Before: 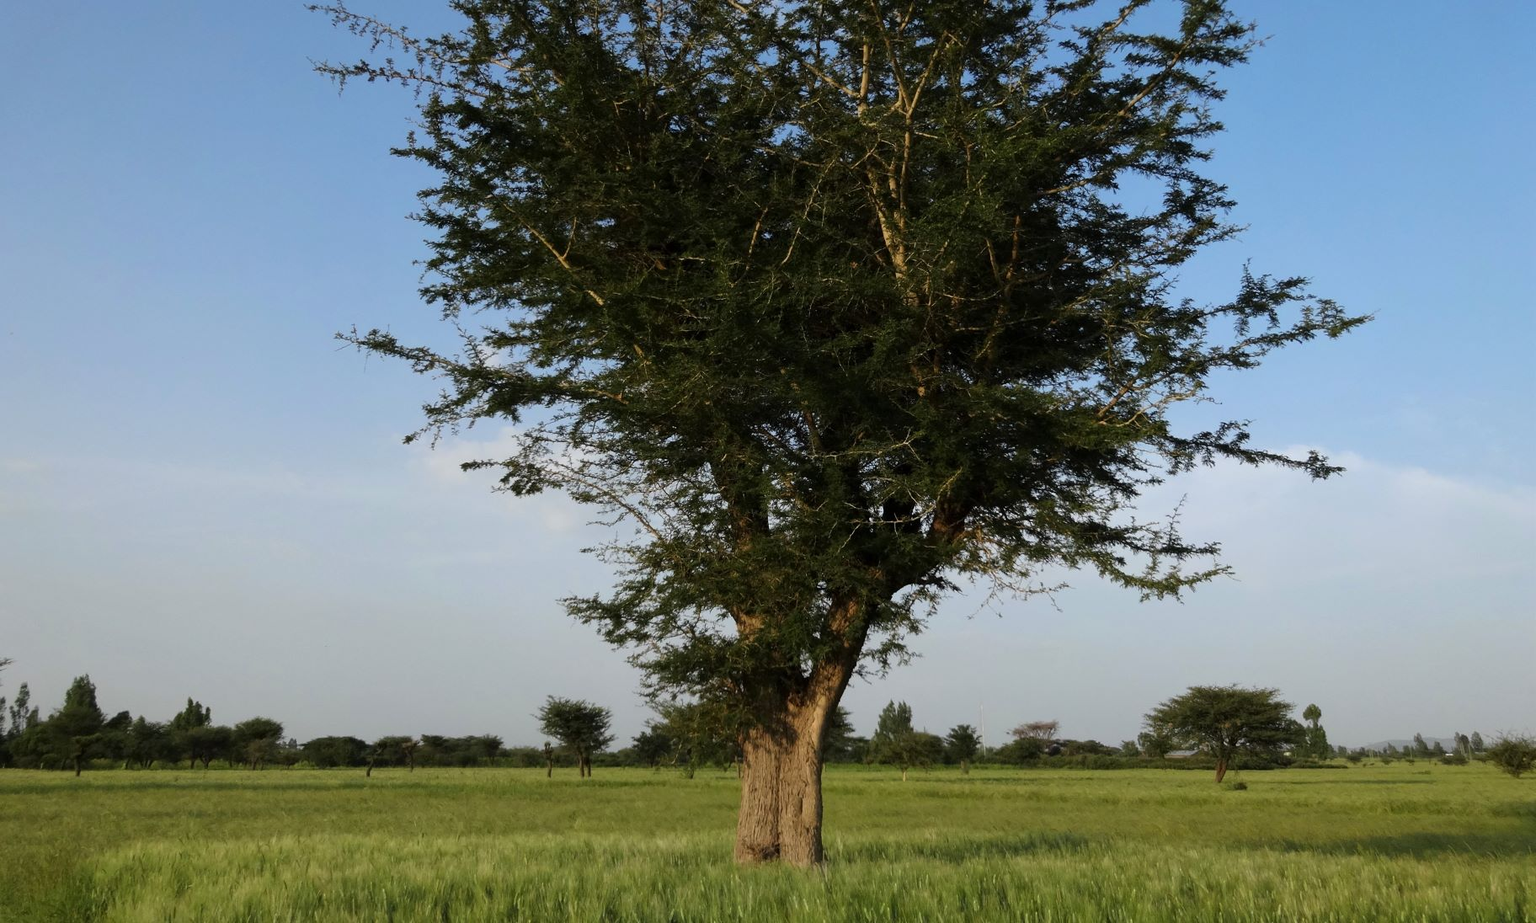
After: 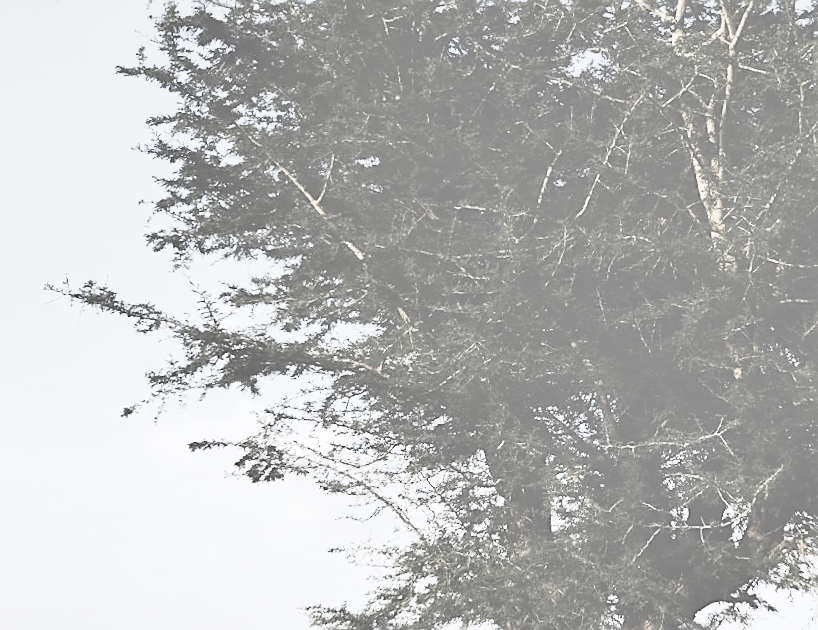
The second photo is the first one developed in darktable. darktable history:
white balance: red 0.954, blue 1.079
exposure: black level correction -0.071, exposure 0.5 EV, compensate highlight preservation false
color correction: saturation 0.3
sharpen: on, module defaults
crop: left 20.248%, top 10.86%, right 35.675%, bottom 34.321%
rotate and perspective: rotation 1.72°, automatic cropping off
shadows and highlights: soften with gaussian
tone curve: curves: ch0 [(0, 0) (0.003, 0.004) (0.011, 0.016) (0.025, 0.035) (0.044, 0.062) (0.069, 0.097) (0.1, 0.143) (0.136, 0.205) (0.177, 0.276) (0.224, 0.36) (0.277, 0.461) (0.335, 0.584) (0.399, 0.686) (0.468, 0.783) (0.543, 0.868) (0.623, 0.927) (0.709, 0.96) (0.801, 0.974) (0.898, 0.986) (1, 1)], preserve colors none
